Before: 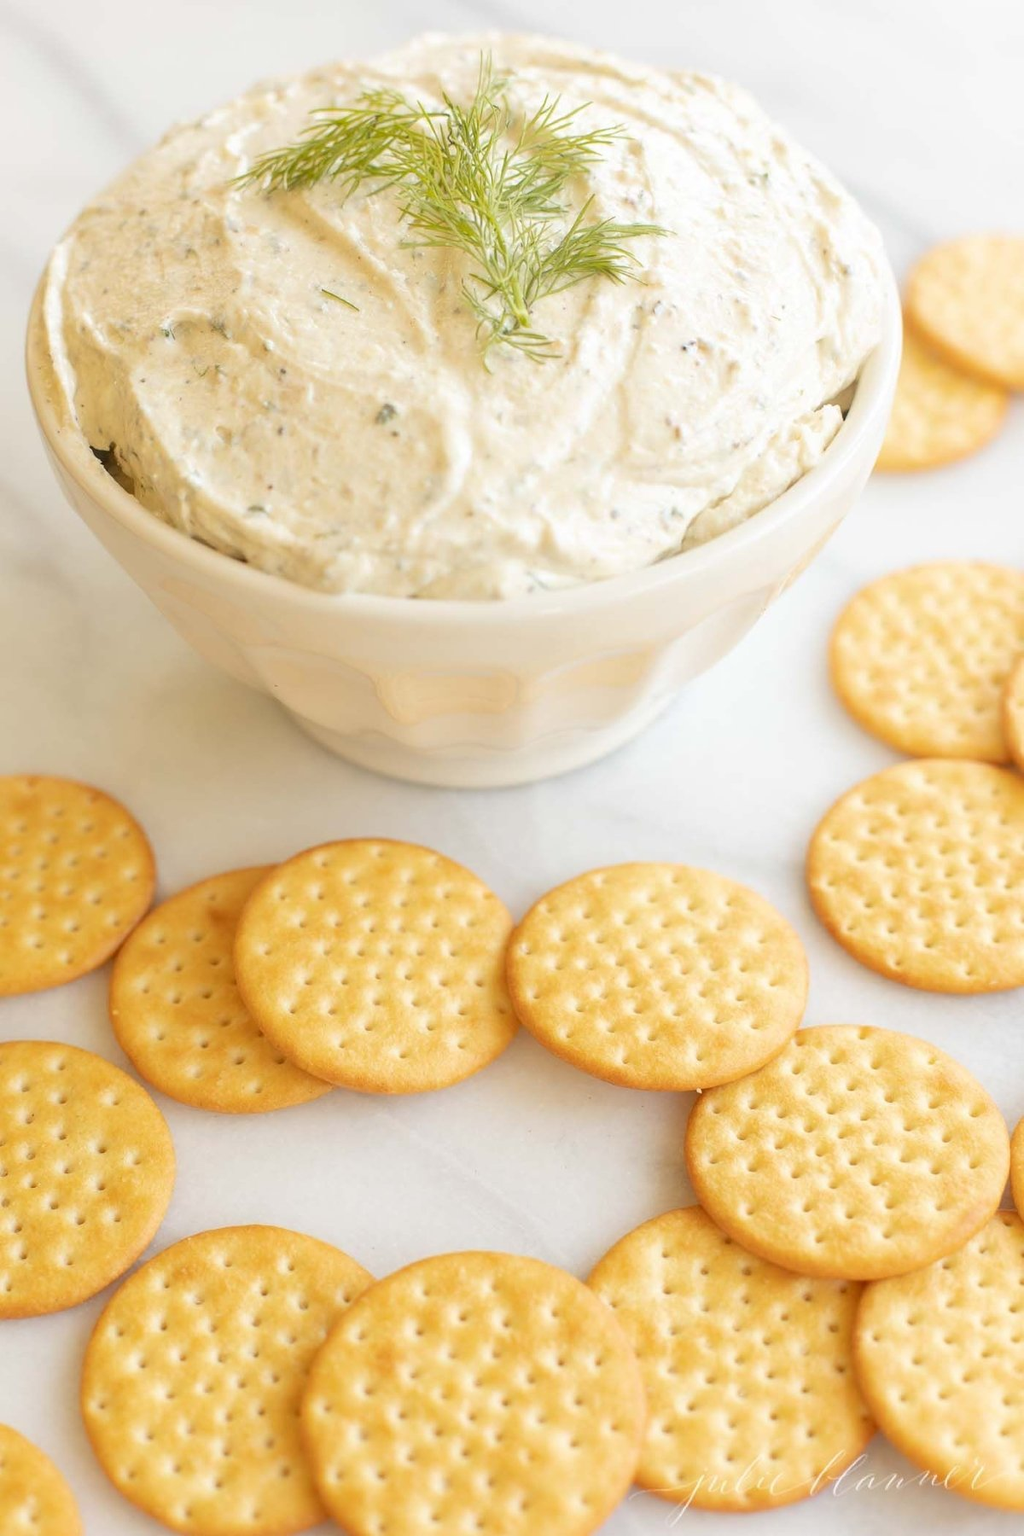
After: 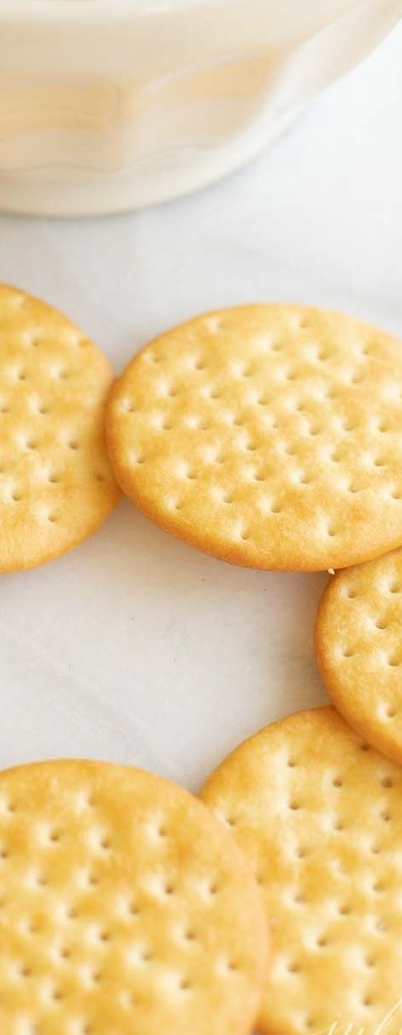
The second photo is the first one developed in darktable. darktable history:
crop: left 40.738%, top 39.303%, right 25.693%, bottom 3.168%
tone curve: preserve colors none
